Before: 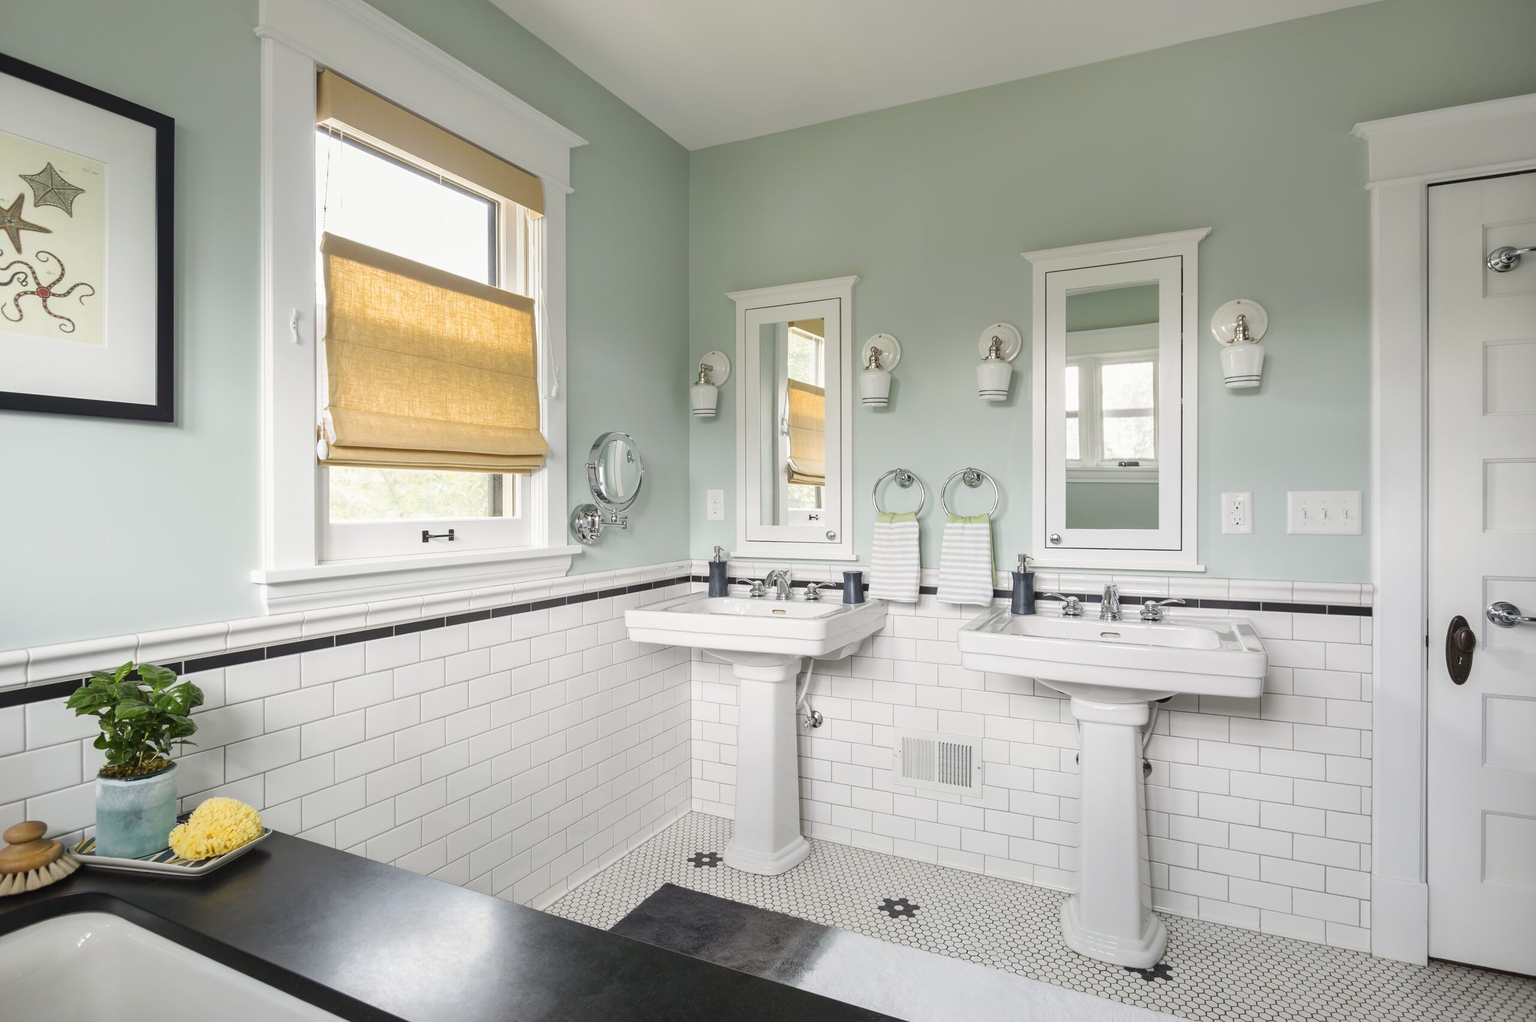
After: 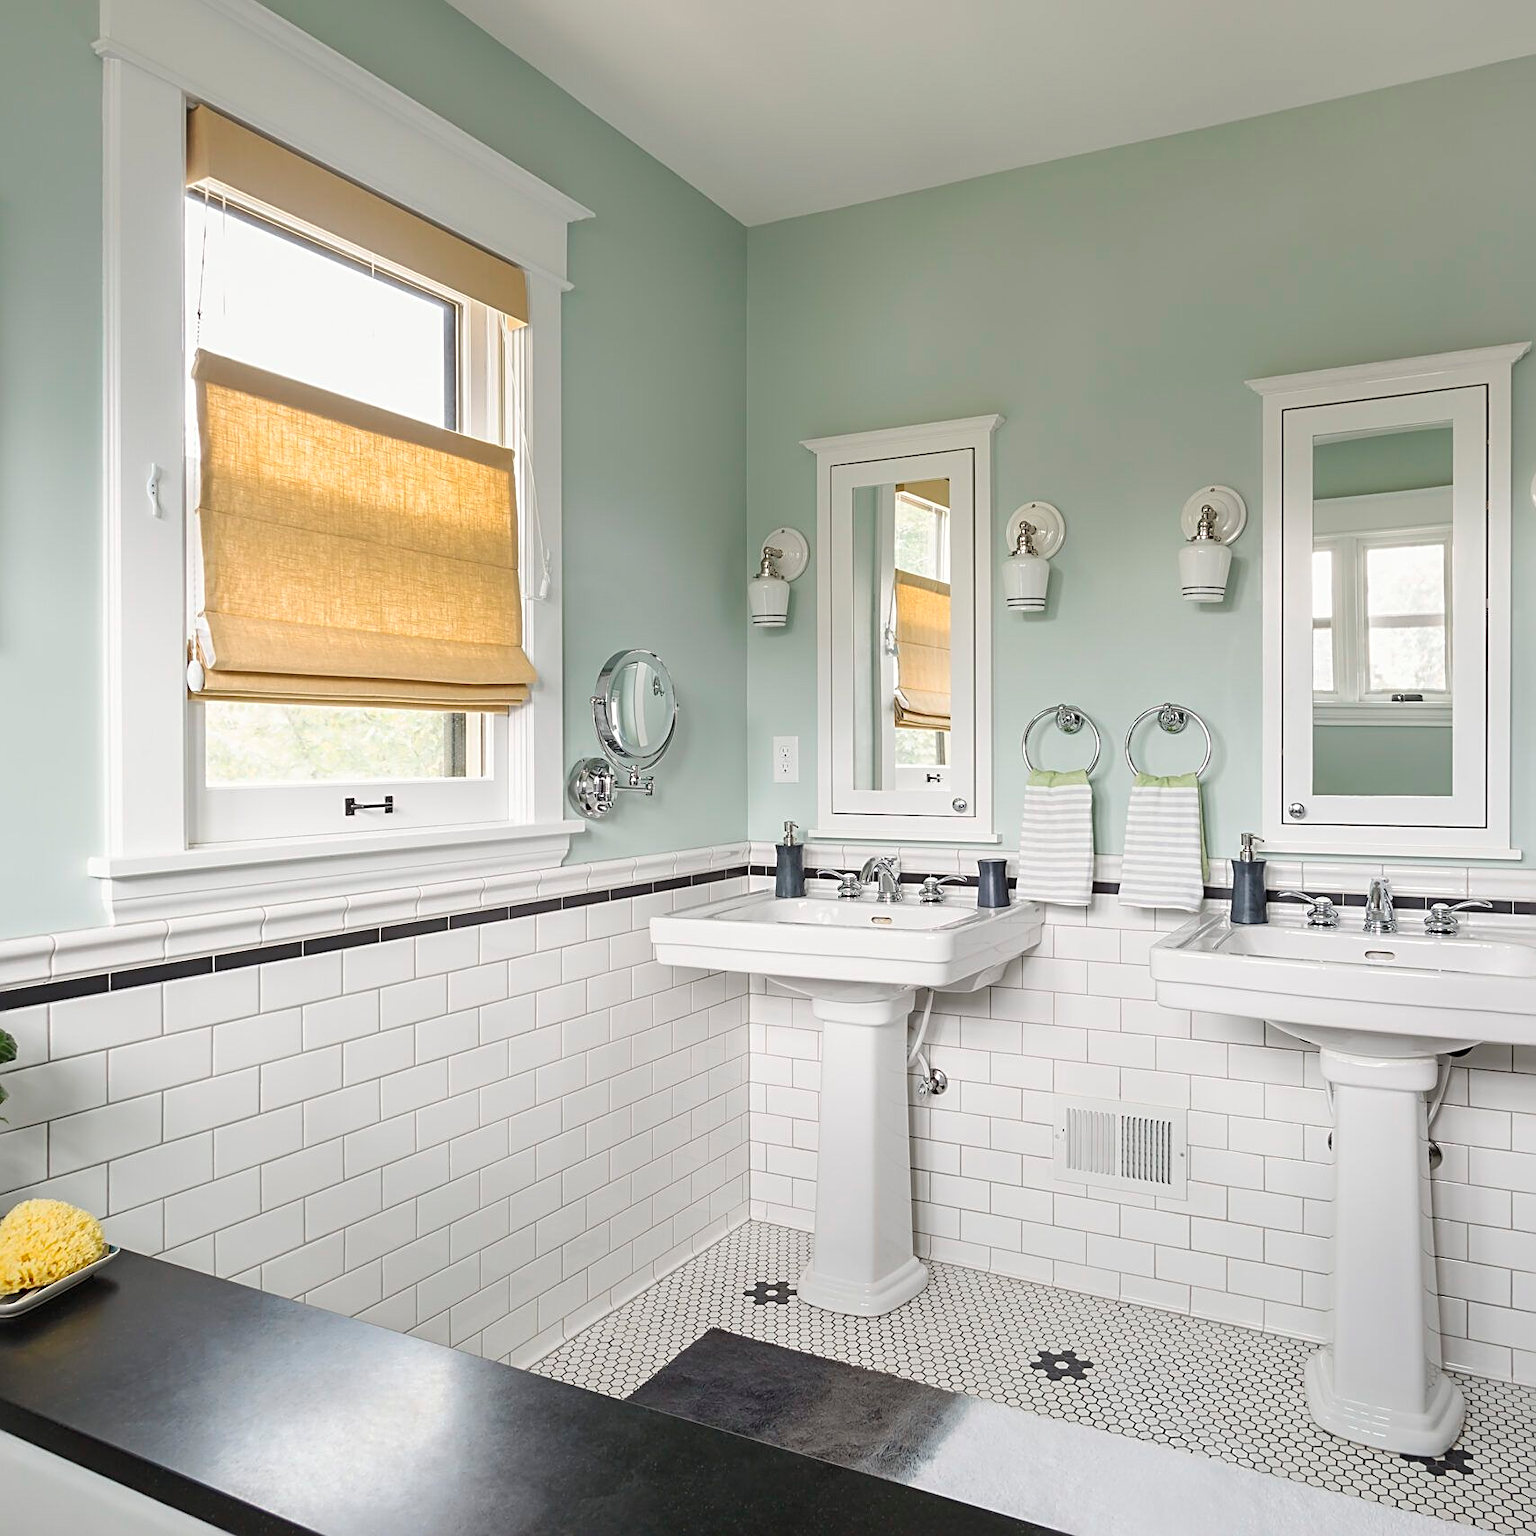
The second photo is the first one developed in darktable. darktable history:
crop and rotate: left 12.555%, right 20.9%
sharpen: radius 2.745
